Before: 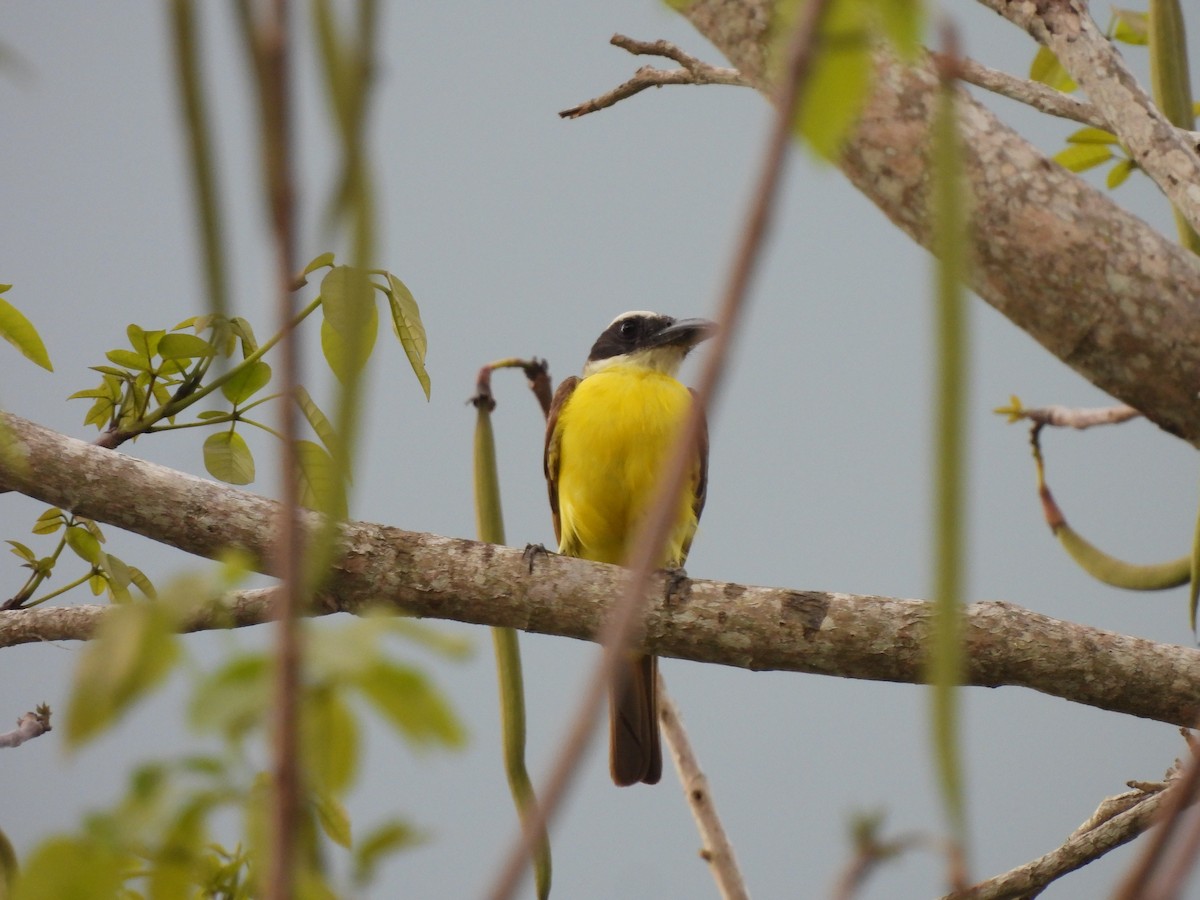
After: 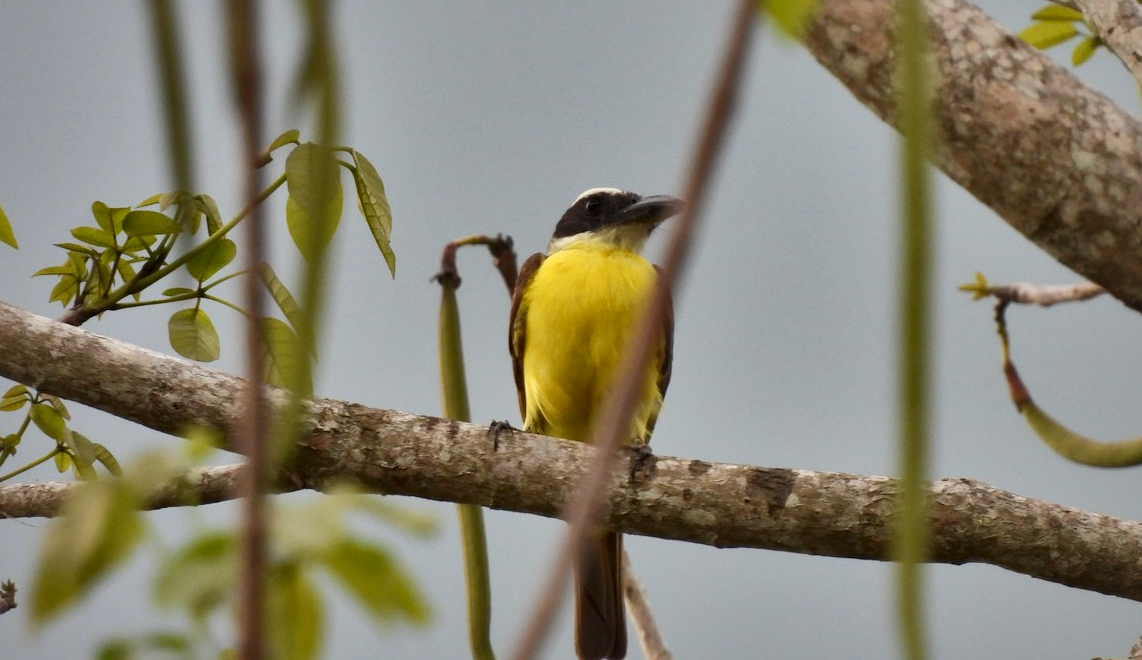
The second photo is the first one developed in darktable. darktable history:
local contrast: mode bilateral grid, contrast 21, coarseness 49, detail 178%, midtone range 0.2
crop and rotate: left 2.956%, top 13.715%, right 1.877%, bottom 12.846%
shadows and highlights: shadows 43.88, white point adjustment -1.43, soften with gaussian
